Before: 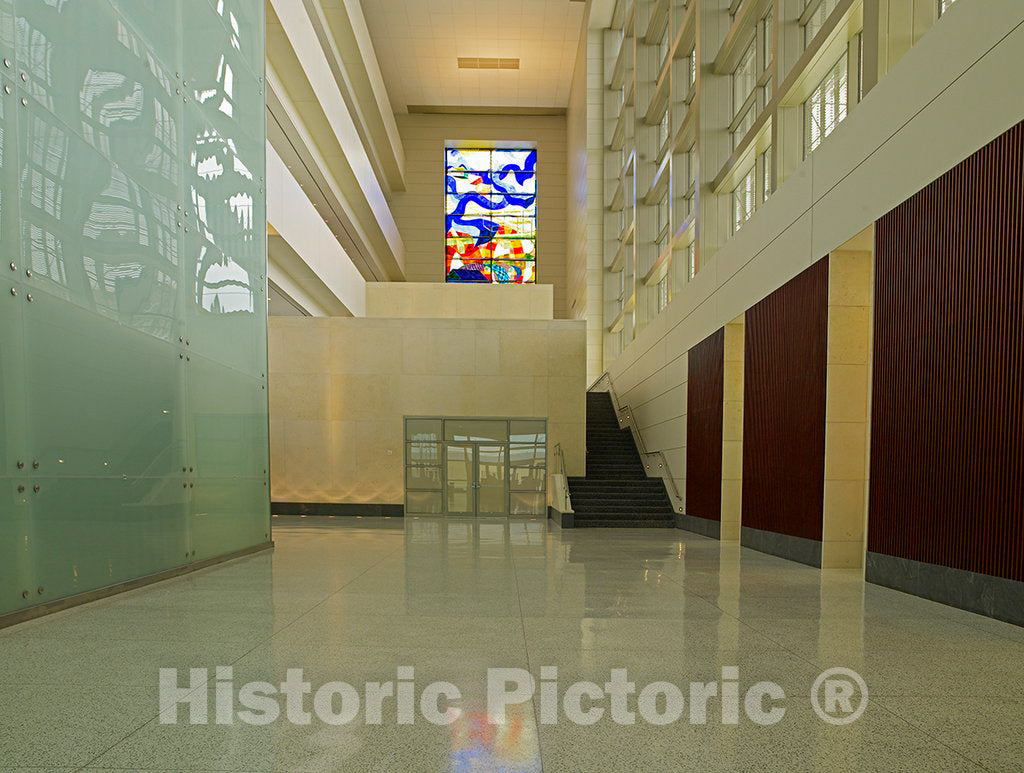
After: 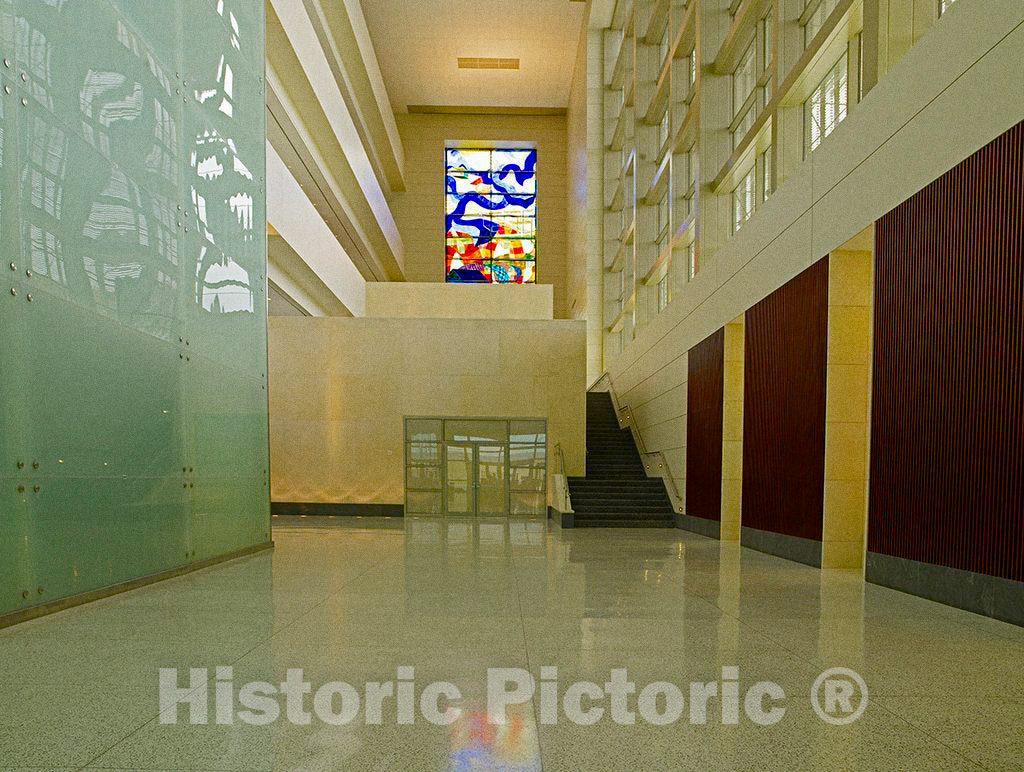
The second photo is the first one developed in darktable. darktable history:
color balance rgb: perceptual saturation grading › global saturation 20%, perceptual saturation grading › highlights -25%, perceptual saturation grading › shadows 50%
grain: coarseness 0.47 ISO
crop: bottom 0.071%
